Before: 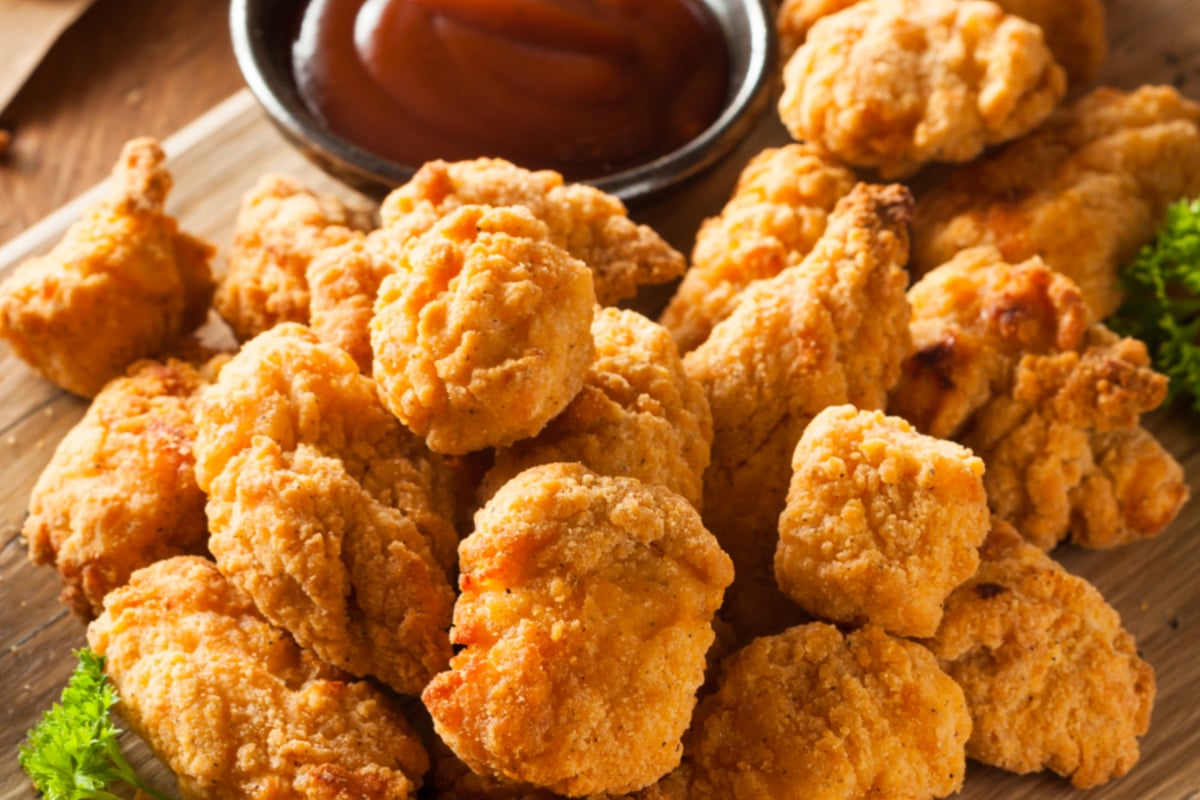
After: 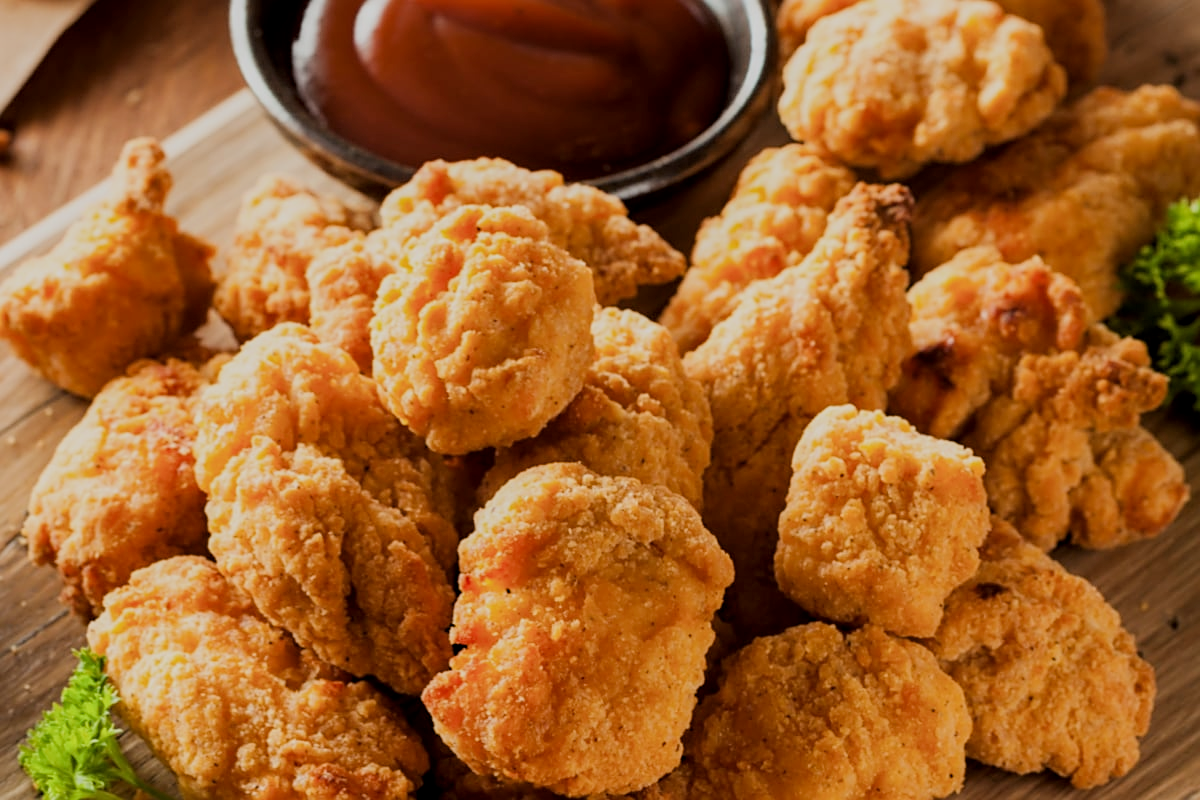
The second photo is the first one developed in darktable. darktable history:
local contrast: highlights 63%, shadows 113%, detail 107%, midtone range 0.523
filmic rgb: black relative exposure -7.65 EV, white relative exposure 4.56 EV, threshold 3.03 EV, hardness 3.61, enable highlight reconstruction true
sharpen: on, module defaults
